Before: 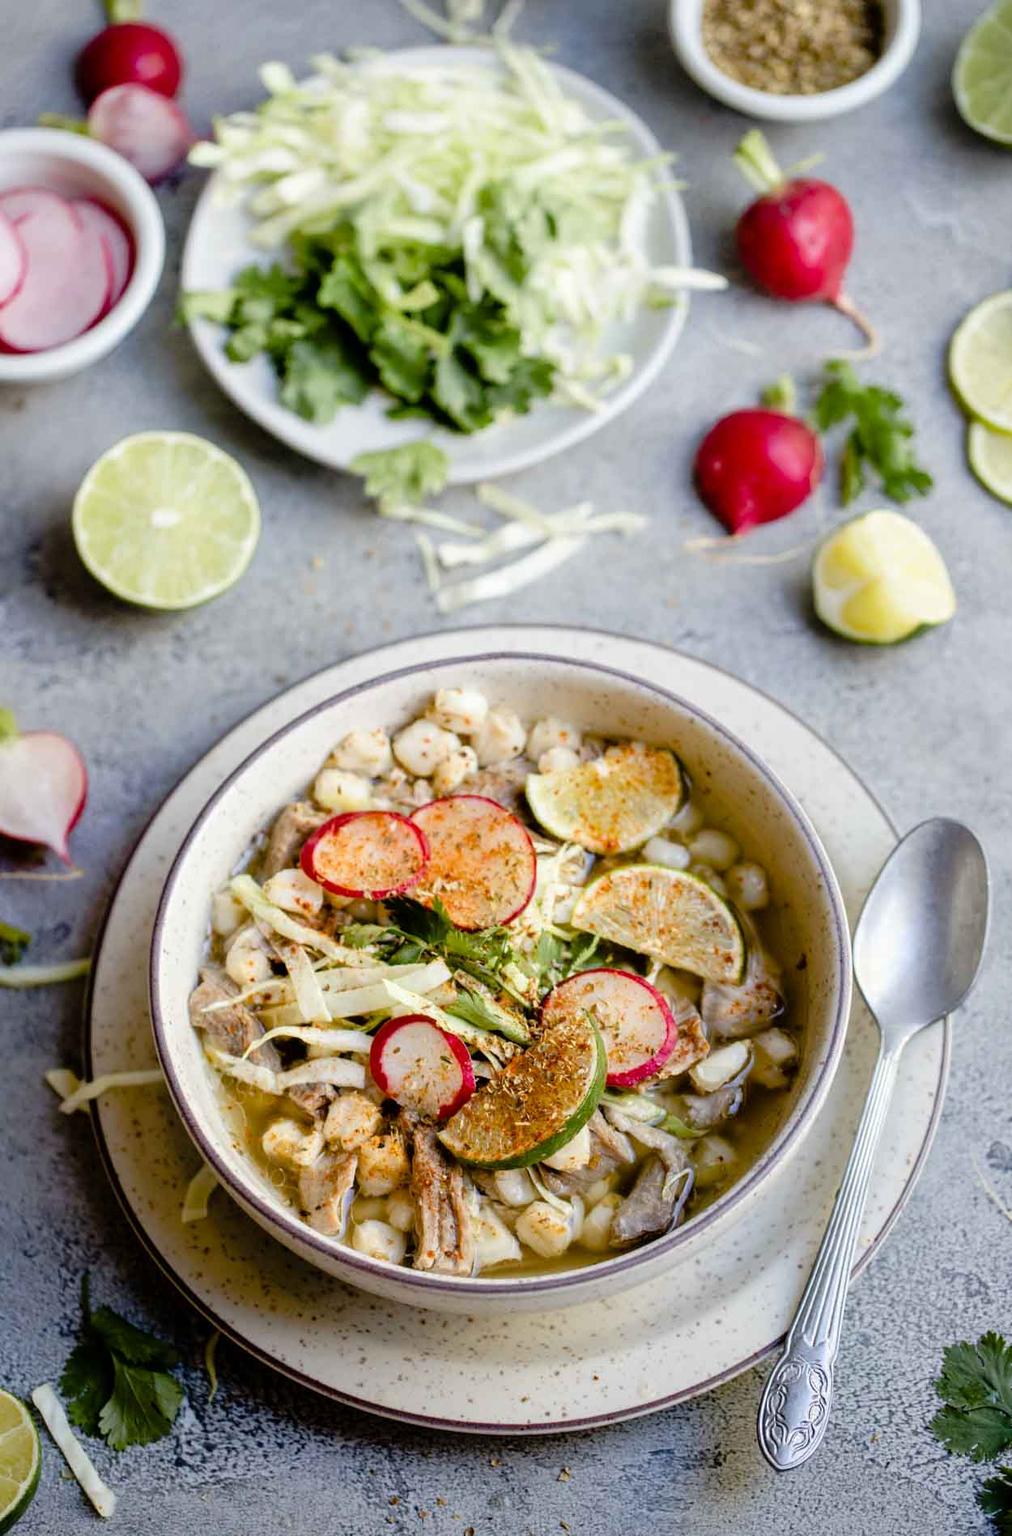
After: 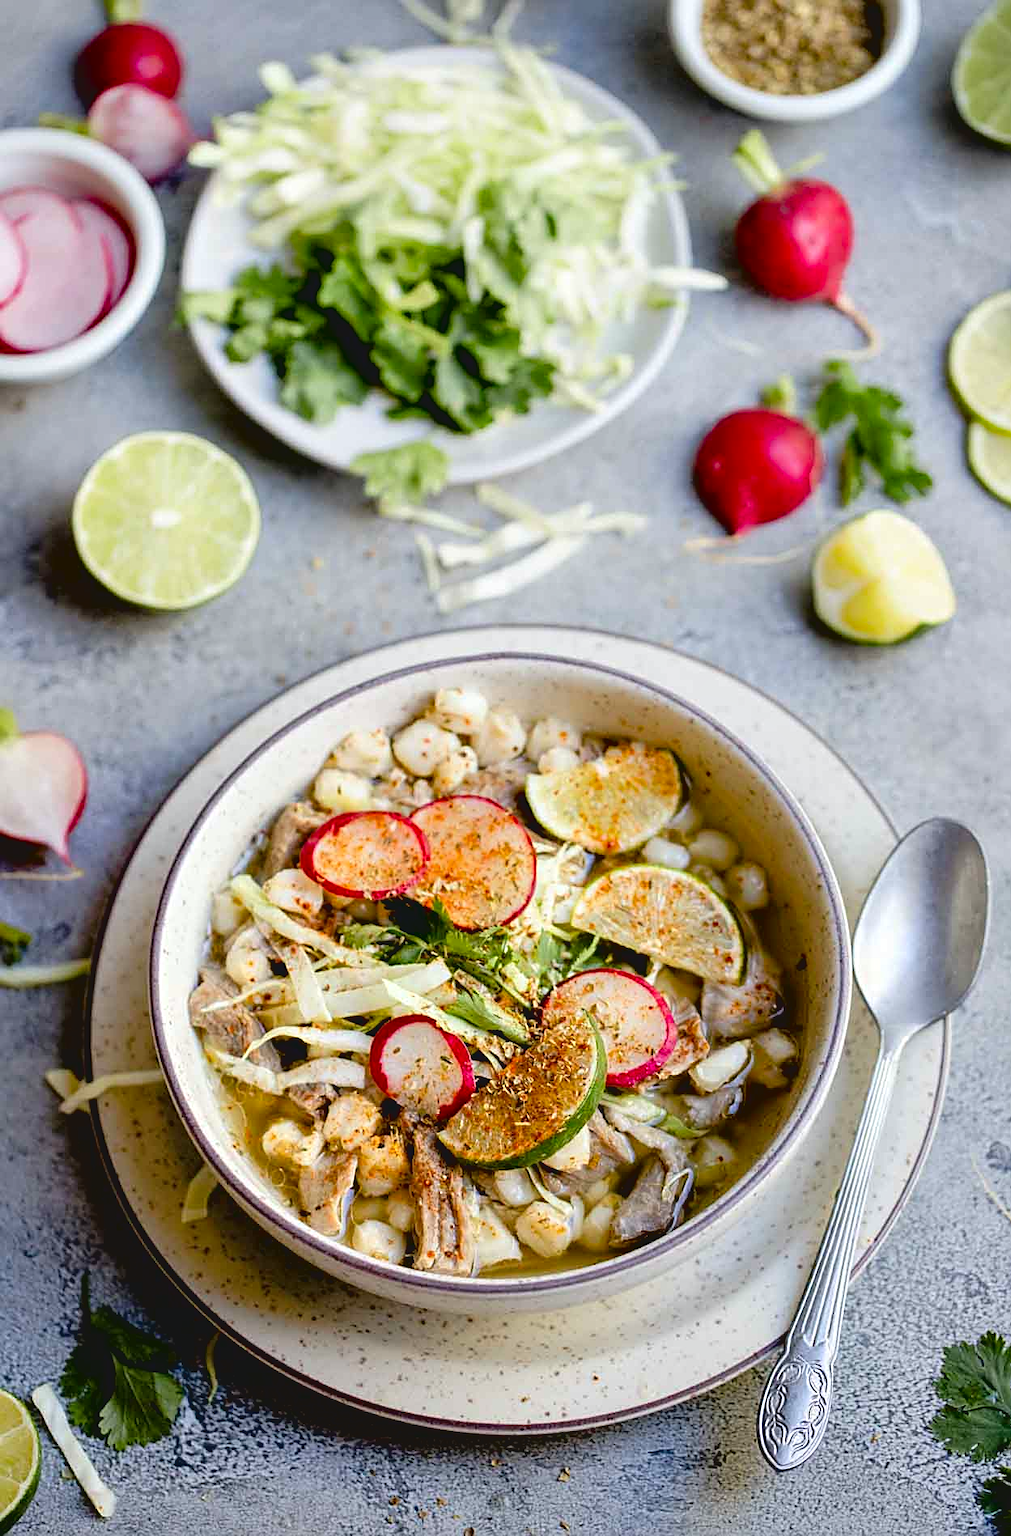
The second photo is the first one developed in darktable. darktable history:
contrast brightness saturation: contrast -0.1, brightness 0.05, saturation 0.08
contrast equalizer: octaves 7, y [[0.6 ×6], [0.55 ×6], [0 ×6], [0 ×6], [0 ×6]], mix 0.53
sharpen: on, module defaults
